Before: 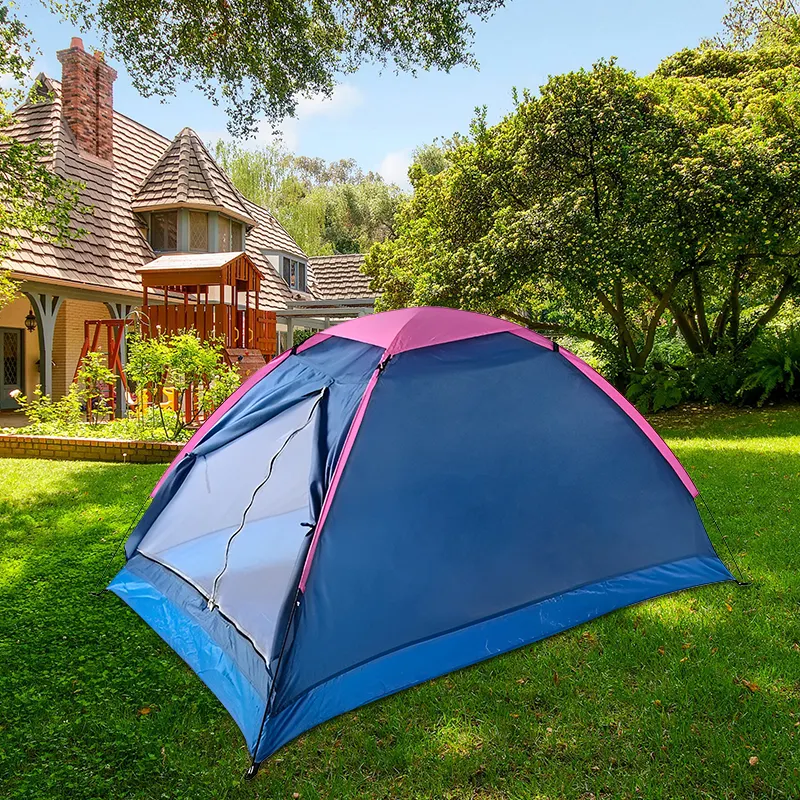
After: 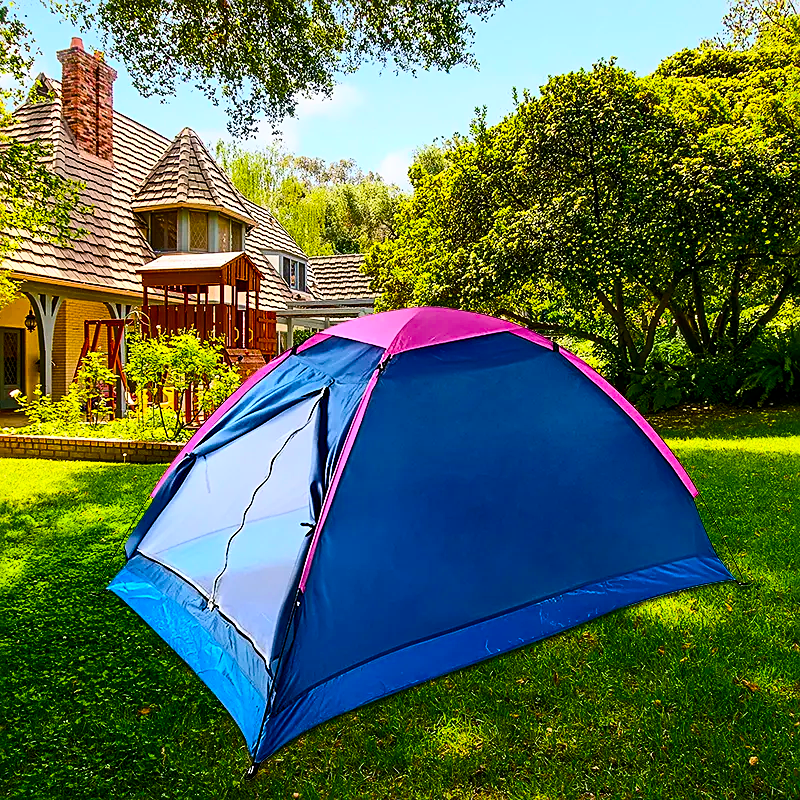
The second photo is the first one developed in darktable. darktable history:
tone equalizer: edges refinement/feathering 500, mask exposure compensation -1.57 EV, preserve details no
contrast brightness saturation: contrast 0.291
color balance rgb: power › hue 72.42°, linear chroma grading › shadows -8.382%, linear chroma grading › global chroma 9.754%, perceptual saturation grading › global saturation 36.918%, perceptual saturation grading › shadows 35.266%, global vibrance 20%
sharpen: on, module defaults
